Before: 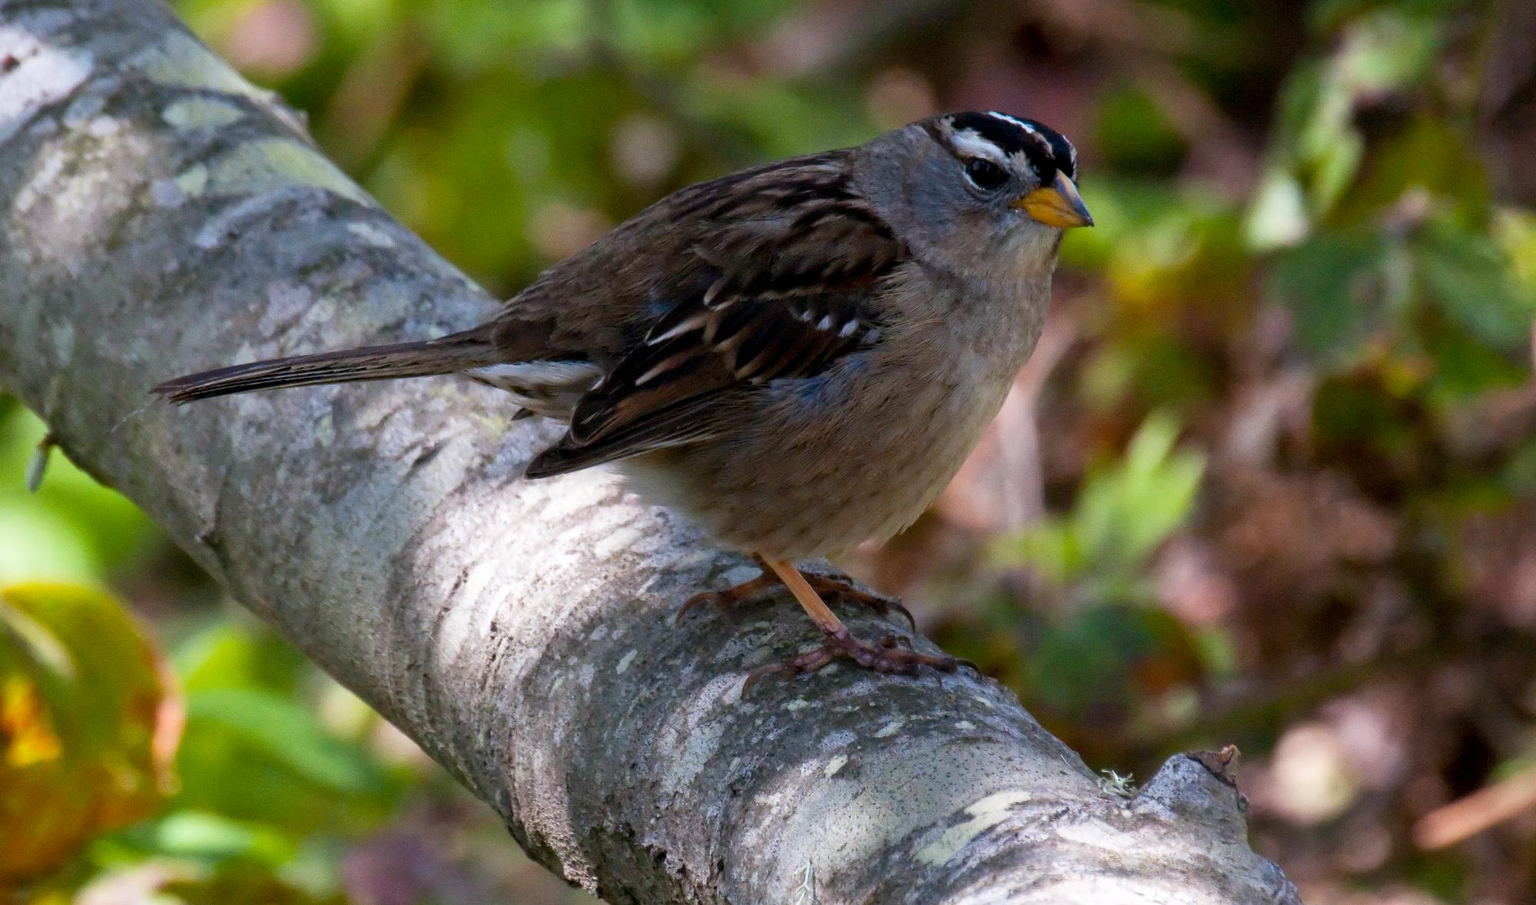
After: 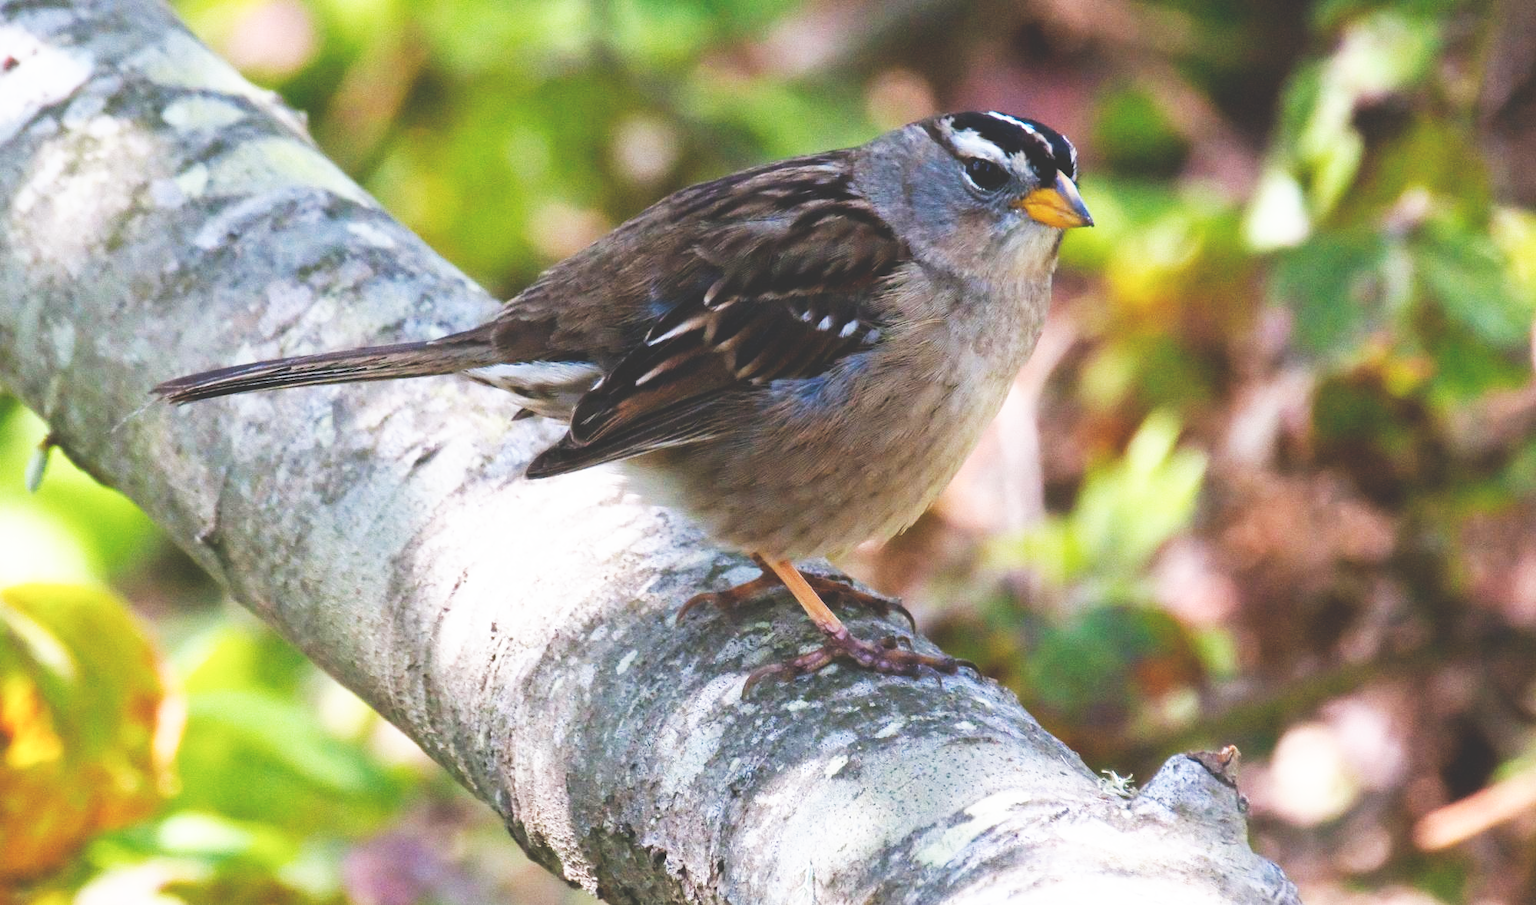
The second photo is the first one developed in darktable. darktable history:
base curve: curves: ch0 [(0, 0) (0.007, 0.004) (0.027, 0.03) (0.046, 0.07) (0.207, 0.54) (0.442, 0.872) (0.673, 0.972) (1, 1)], preserve colors none
exposure: black level correction -0.03, compensate highlight preservation false
